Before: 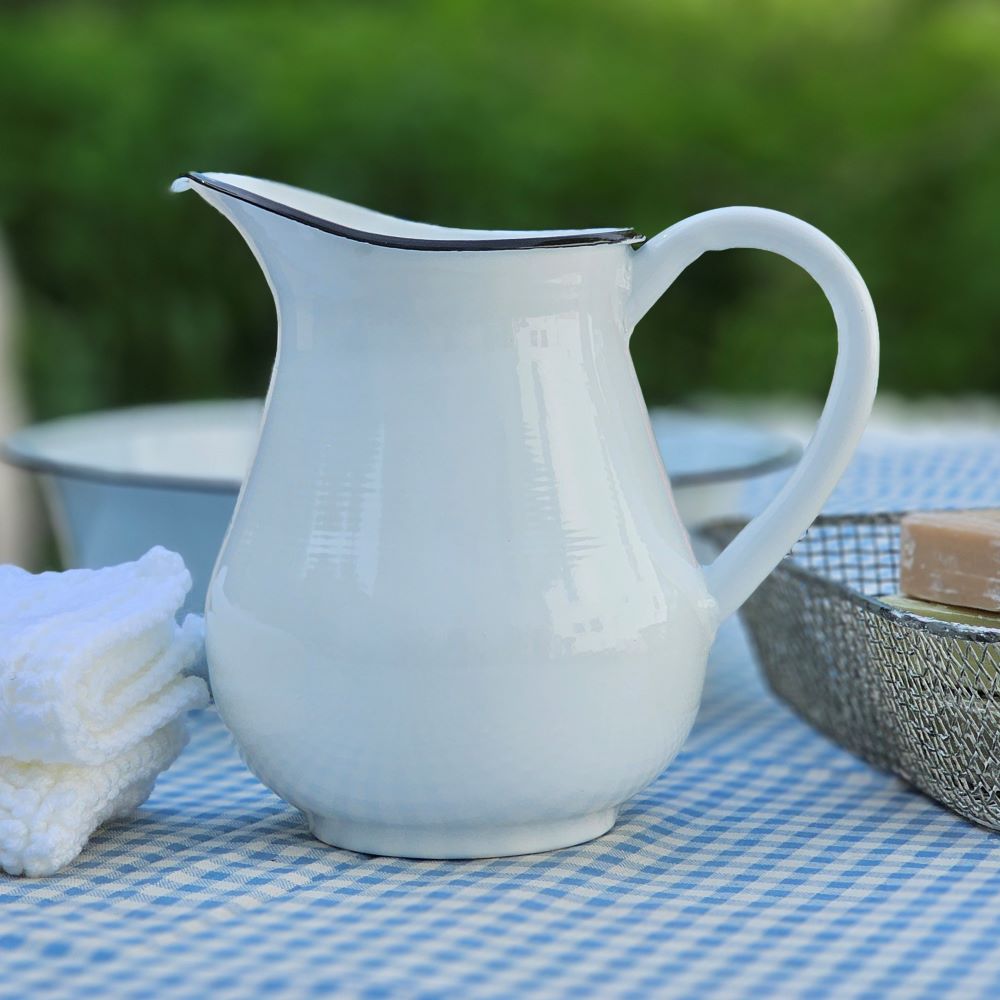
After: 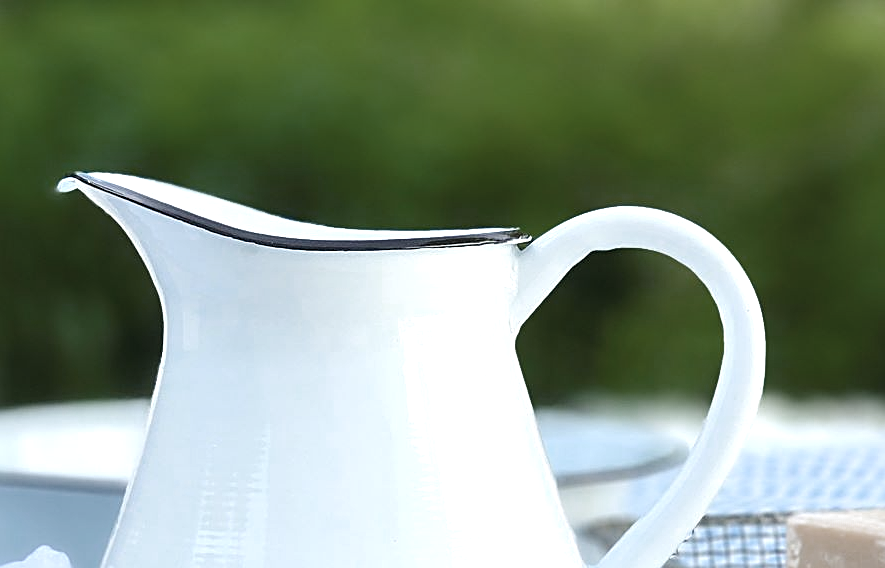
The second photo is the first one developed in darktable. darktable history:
tone equalizer: -8 EV -0.429 EV, -7 EV -0.41 EV, -6 EV -0.36 EV, -5 EV -0.224 EV, -3 EV 0.21 EV, -2 EV 0.354 EV, -1 EV 0.404 EV, +0 EV 0.39 EV
color zones: curves: ch0 [(0, 0.487) (0.241, 0.395) (0.434, 0.373) (0.658, 0.412) (0.838, 0.487)]; ch1 [(0, 0) (0.053, 0.053) (0.211, 0.202) (0.579, 0.259) (0.781, 0.241)]
exposure: exposure 0.608 EV, compensate highlight preservation false
sharpen: on, module defaults
crop and rotate: left 11.441%, bottom 43.146%
color balance rgb: linear chroma grading › global chroma 15.048%, perceptual saturation grading › global saturation 20%, perceptual saturation grading › highlights -25.056%, perceptual saturation grading › shadows 24.08%
contrast equalizer: octaves 7, y [[0.5, 0.496, 0.435, 0.435, 0.496, 0.5], [0.5 ×6], [0.5 ×6], [0 ×6], [0 ×6]]
